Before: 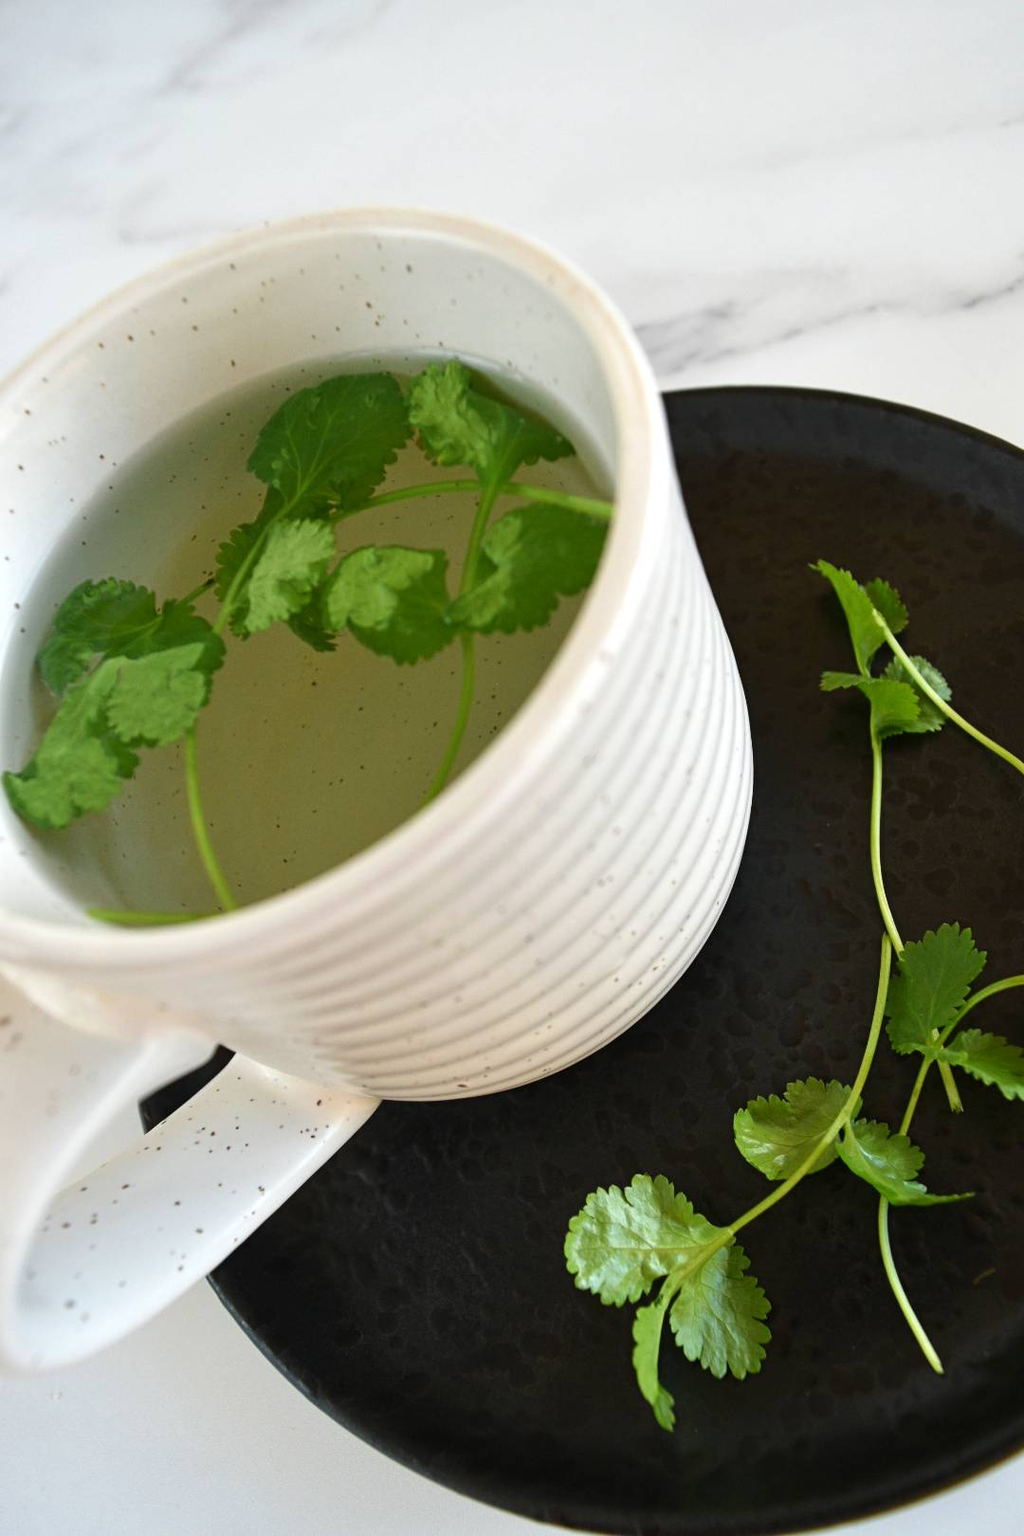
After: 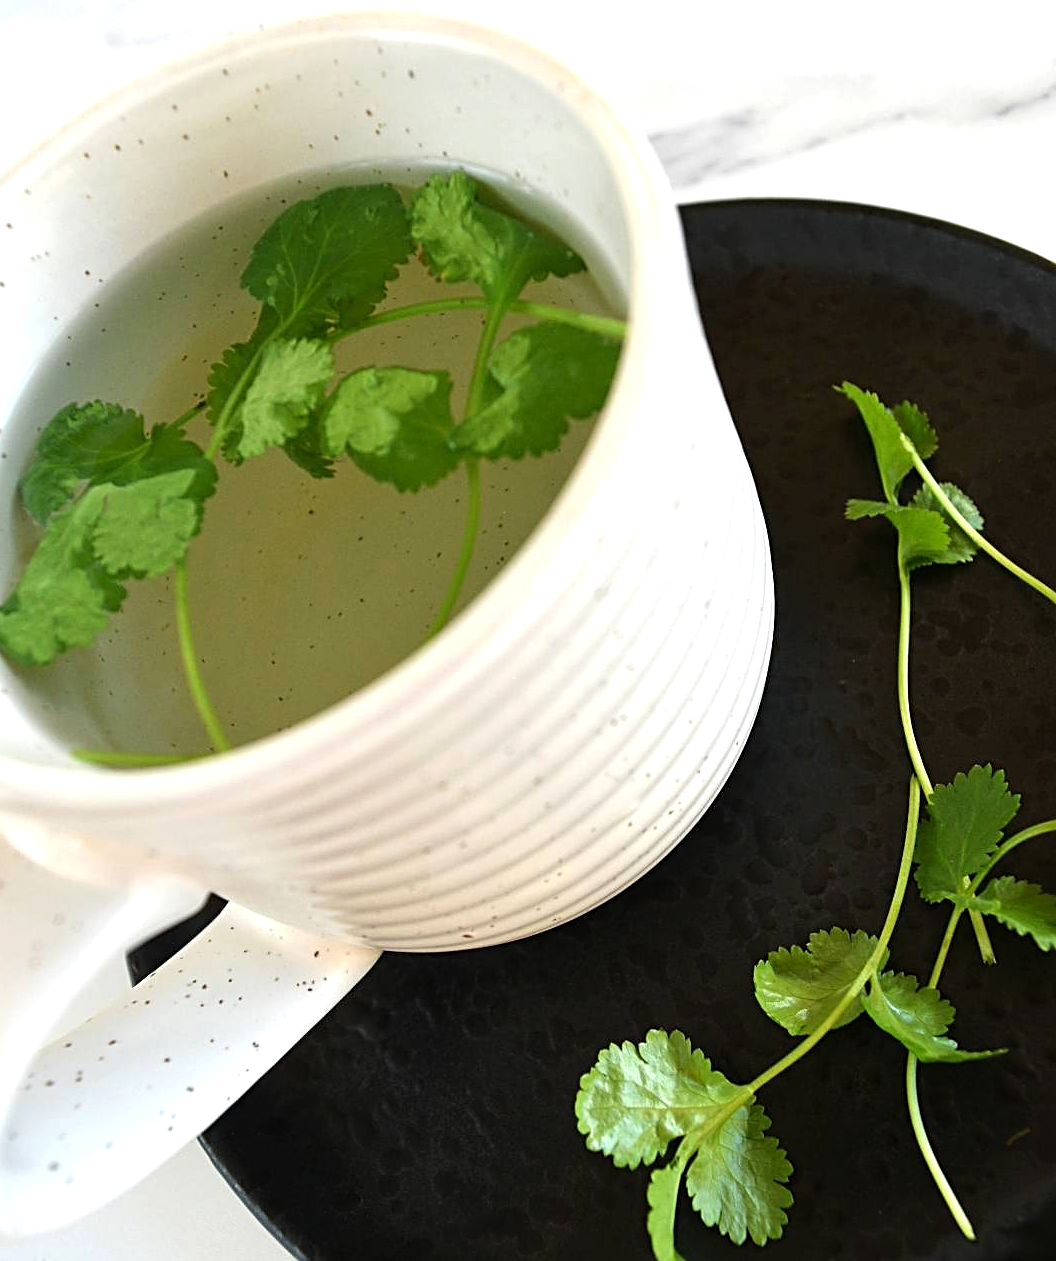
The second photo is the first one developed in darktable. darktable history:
crop and rotate: left 1.928%, top 12.936%, right 0.262%, bottom 9.197%
sharpen: on, module defaults
tone equalizer: -8 EV -0.418 EV, -7 EV -0.383 EV, -6 EV -0.346 EV, -5 EV -0.208 EV, -3 EV 0.234 EV, -2 EV 0.357 EV, -1 EV 0.363 EV, +0 EV 0.408 EV
